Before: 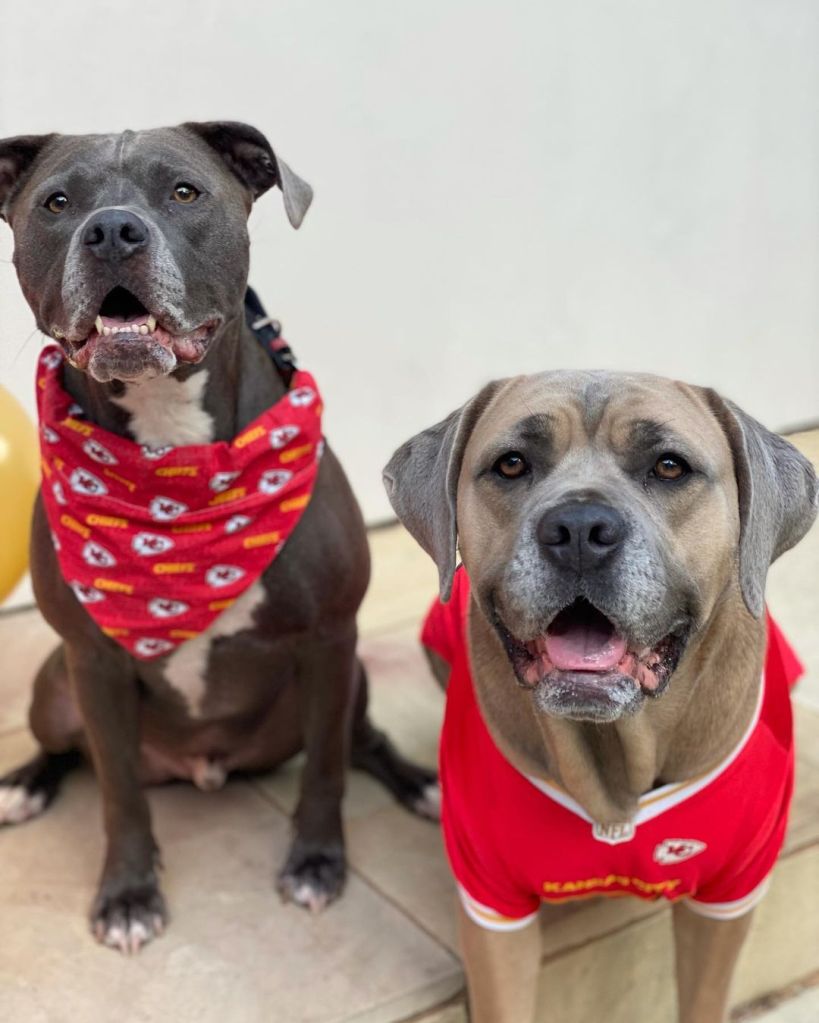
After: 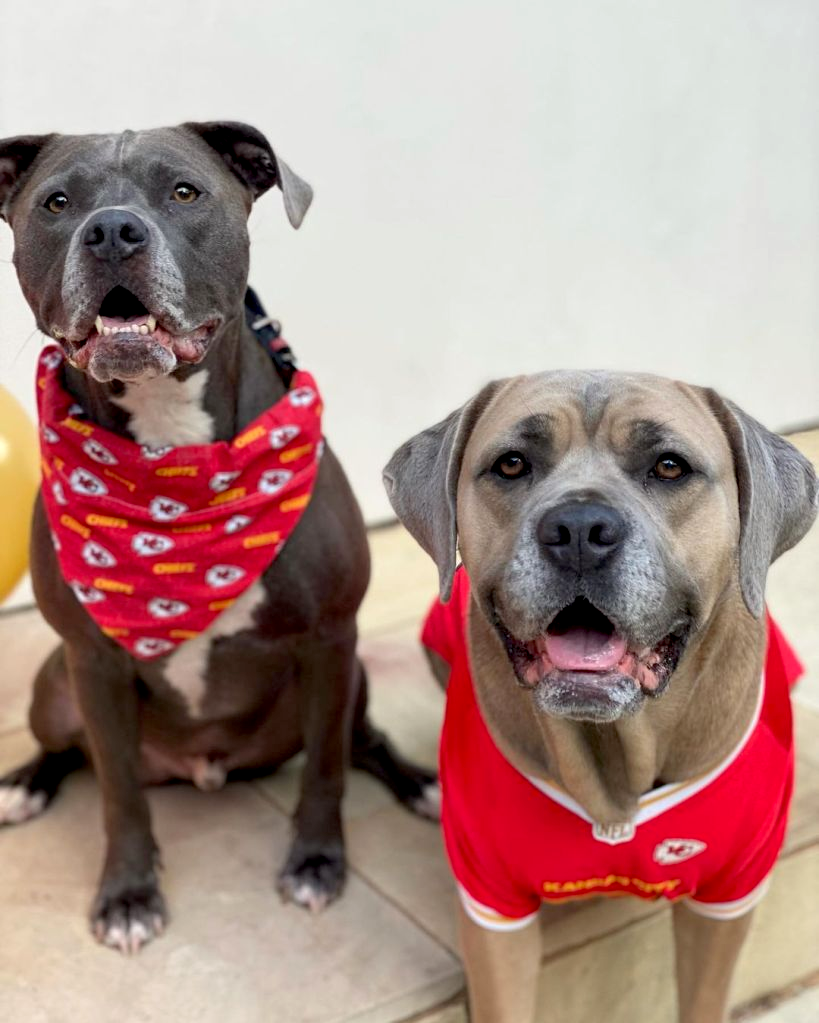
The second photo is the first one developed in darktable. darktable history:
exposure: black level correction 0.007, exposure 0.099 EV, compensate exposure bias true, compensate highlight preservation false
